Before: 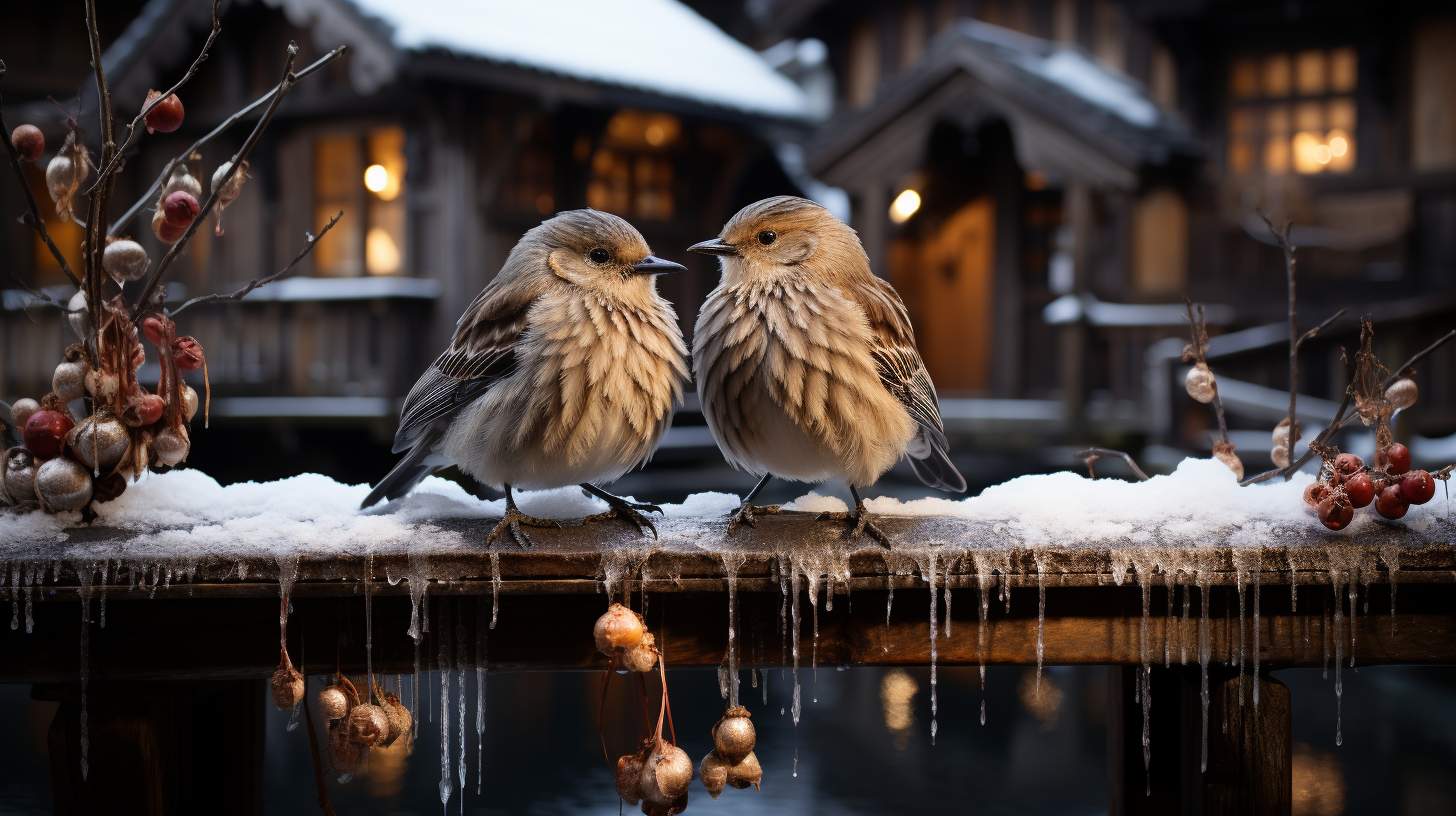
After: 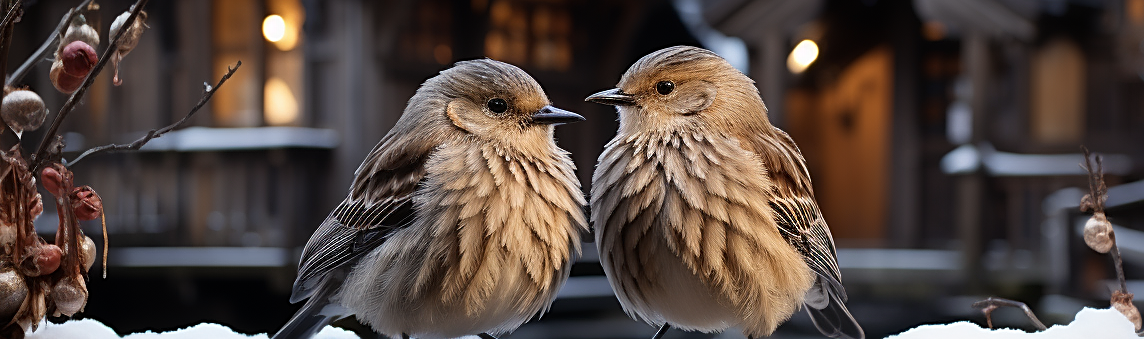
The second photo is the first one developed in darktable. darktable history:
crop: left 7.036%, top 18.398%, right 14.379%, bottom 40.043%
sharpen: on, module defaults
color zones: curves: ch1 [(0, 0.469) (0.01, 0.469) (0.12, 0.446) (0.248, 0.469) (0.5, 0.5) (0.748, 0.5) (0.99, 0.469) (1, 0.469)]
